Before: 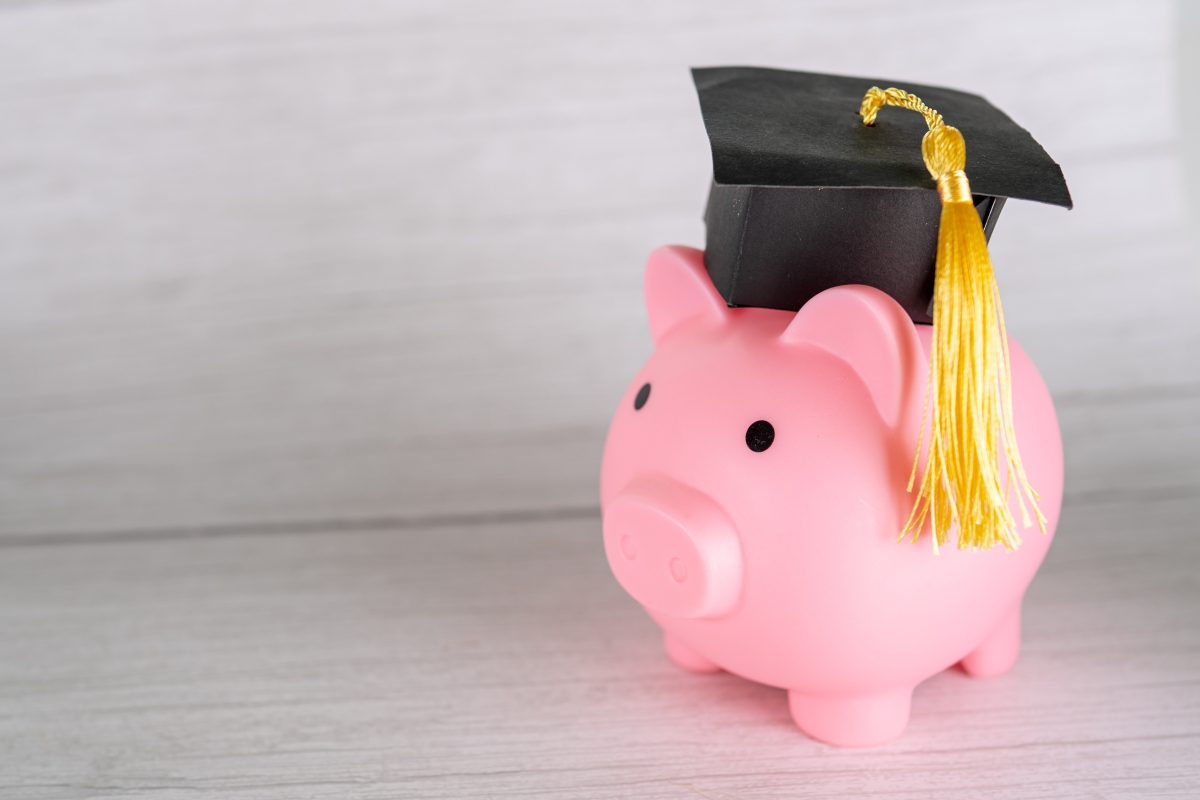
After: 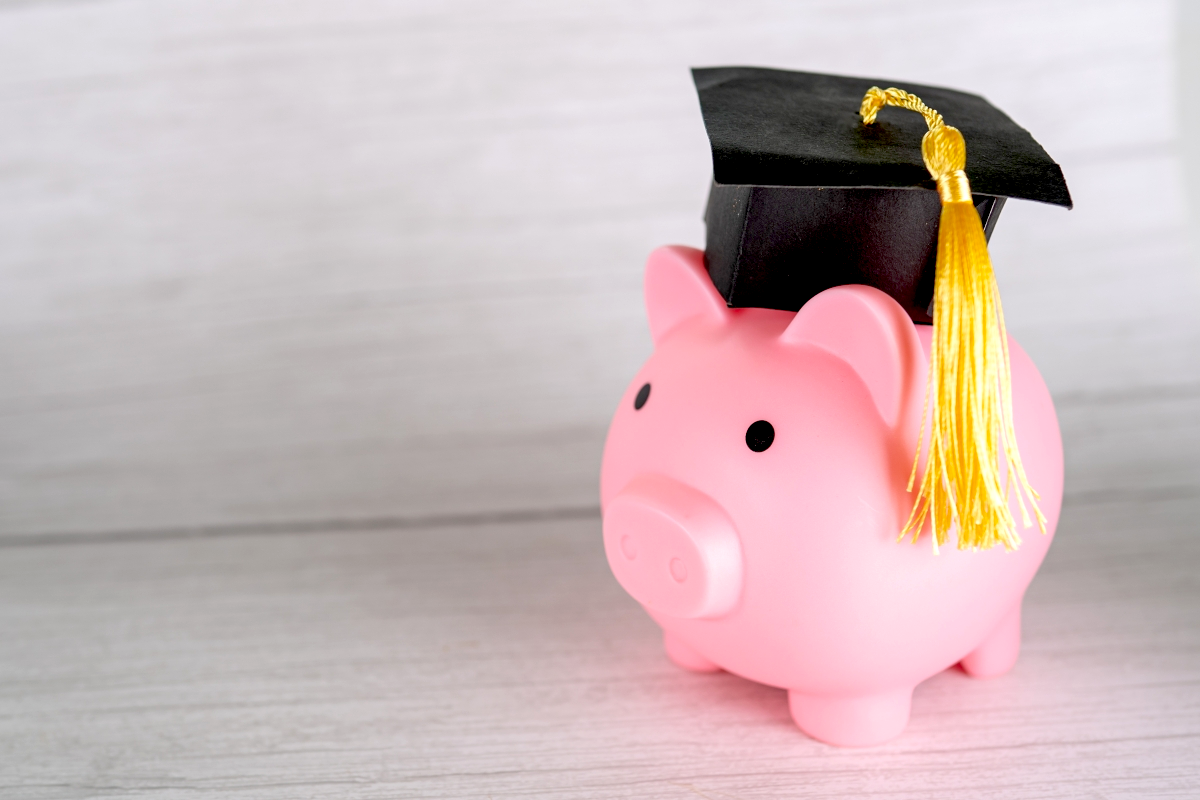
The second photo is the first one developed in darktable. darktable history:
exposure: black level correction 0.026, exposure 0.184 EV, compensate exposure bias true, compensate highlight preservation false
